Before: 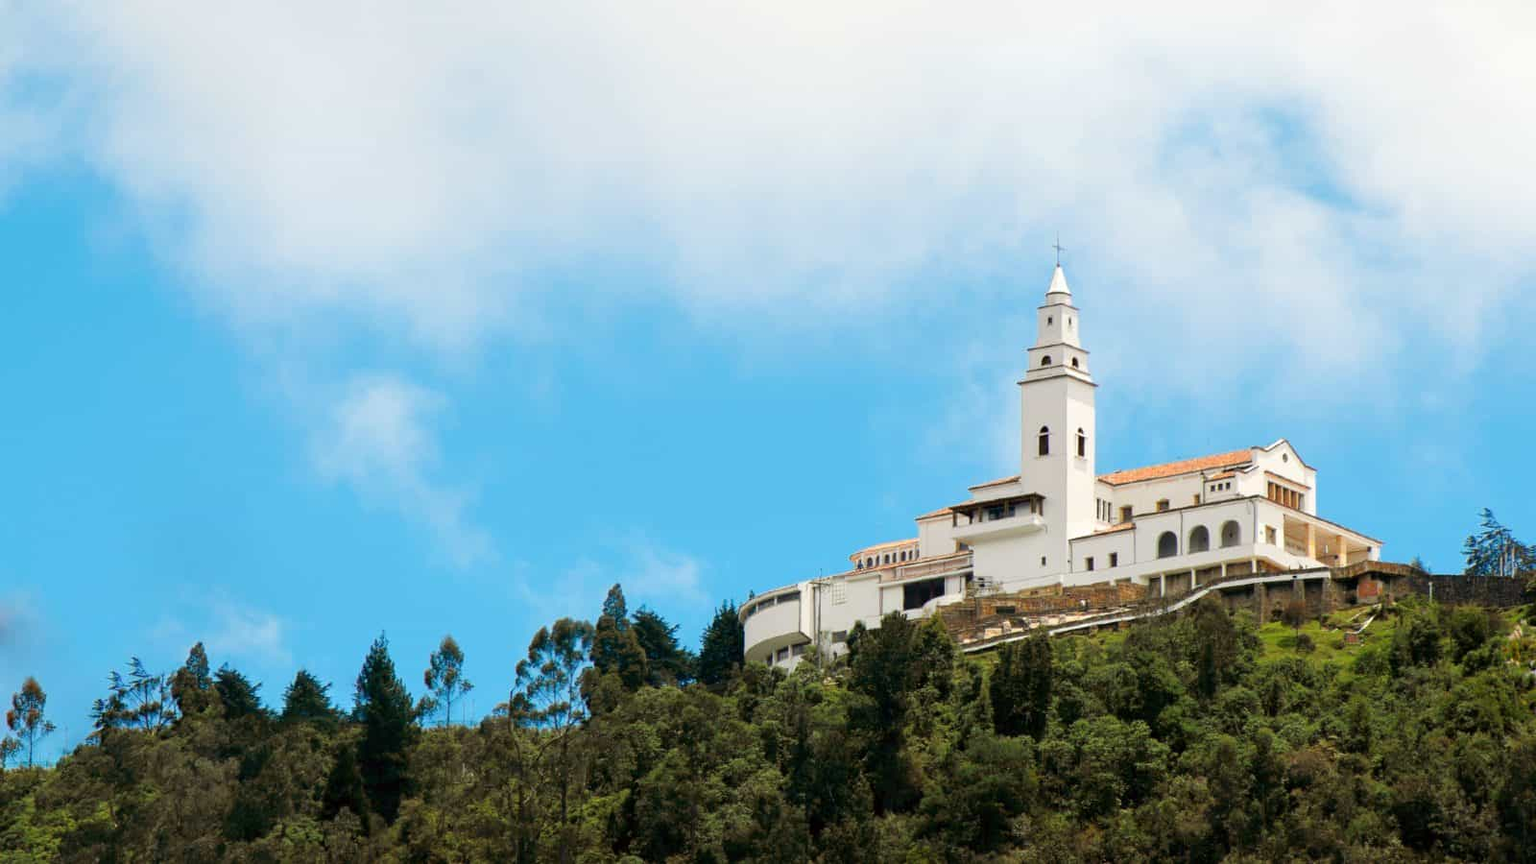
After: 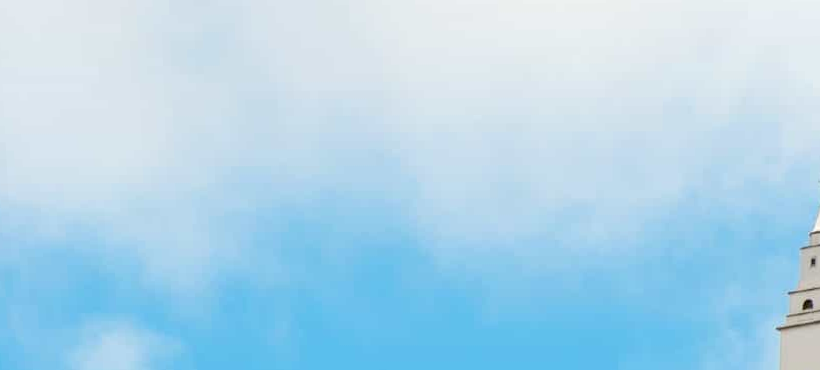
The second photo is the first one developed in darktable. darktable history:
crop: left 15.306%, top 9.065%, right 30.789%, bottom 48.638%
rotate and perspective: rotation 0.074°, lens shift (vertical) 0.096, lens shift (horizontal) -0.041, crop left 0.043, crop right 0.952, crop top 0.024, crop bottom 0.979
